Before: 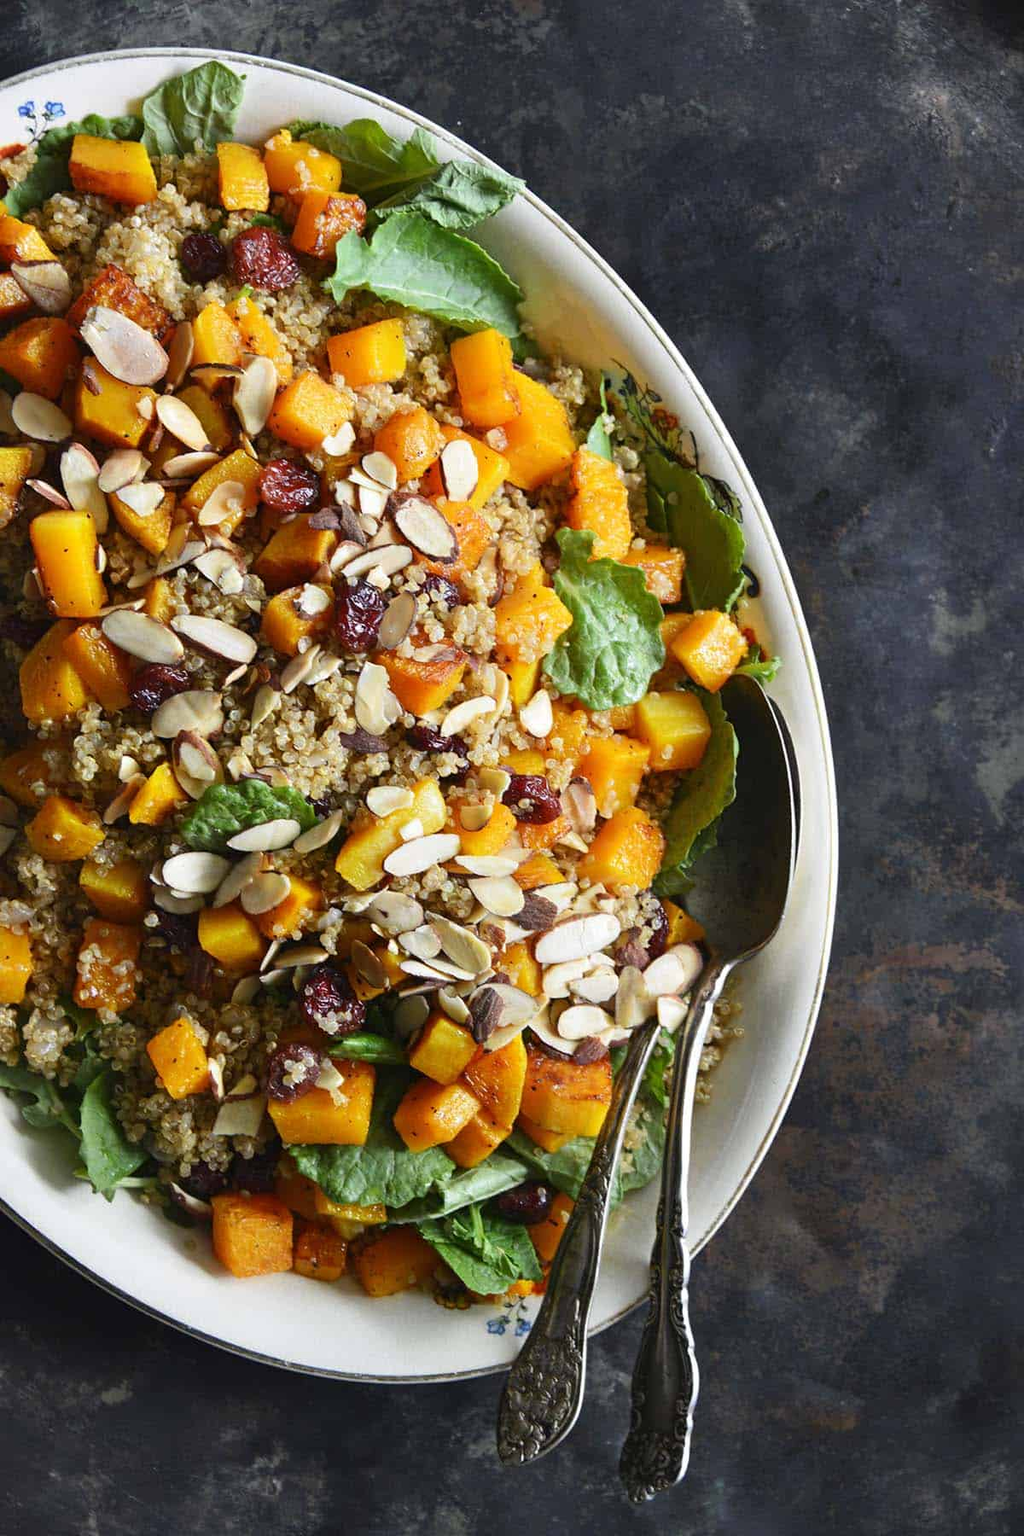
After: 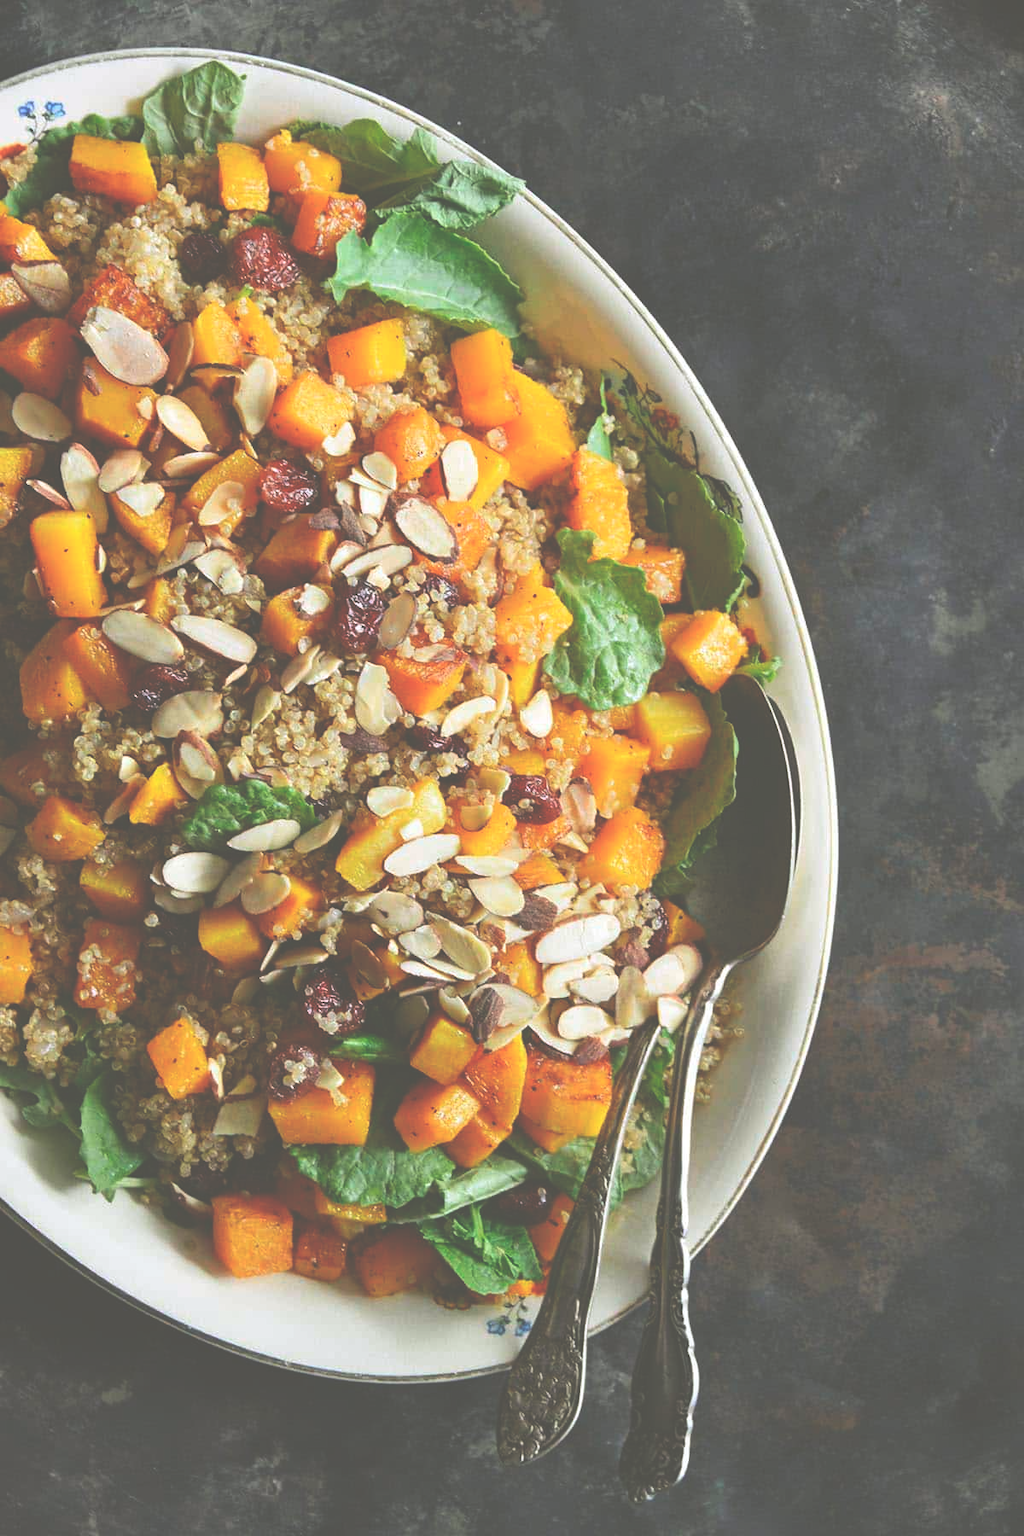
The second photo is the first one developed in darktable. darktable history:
exposure: black level correction -0.087, compensate highlight preservation false
rgb curve: curves: ch2 [(0, 0) (0.567, 0.512) (1, 1)], mode RGB, independent channels
